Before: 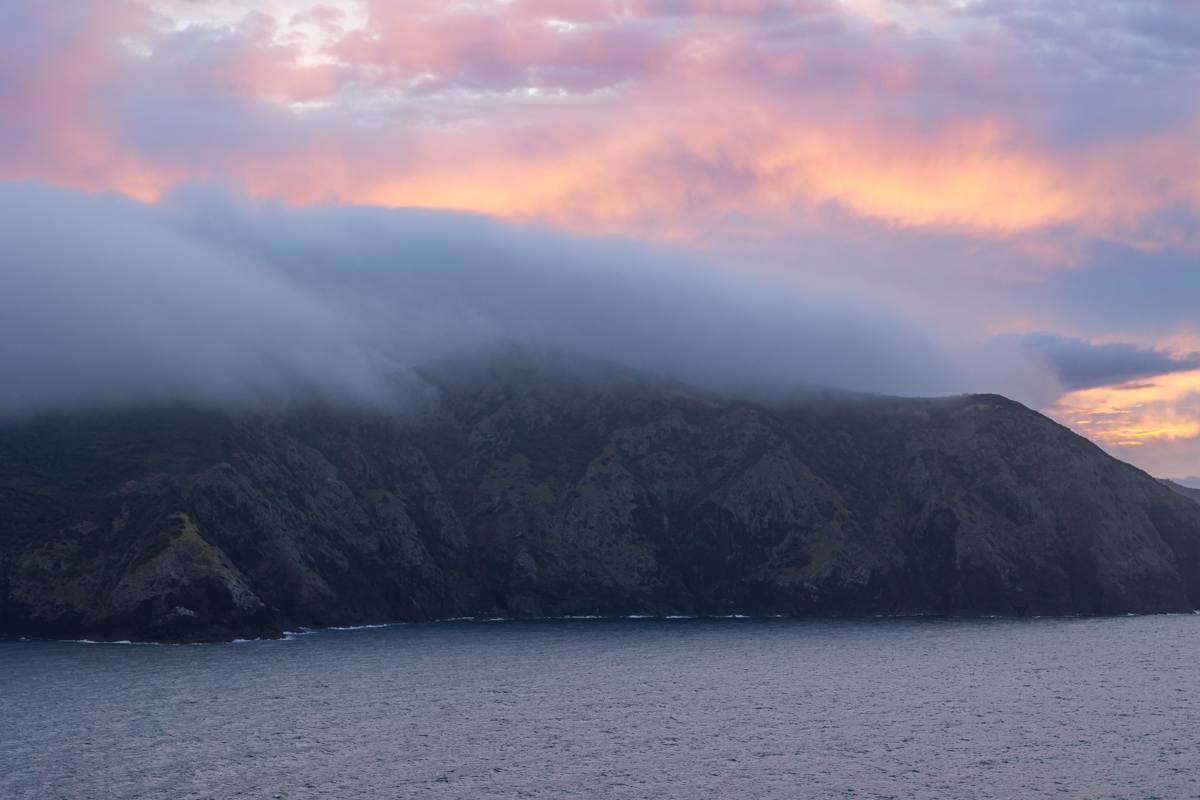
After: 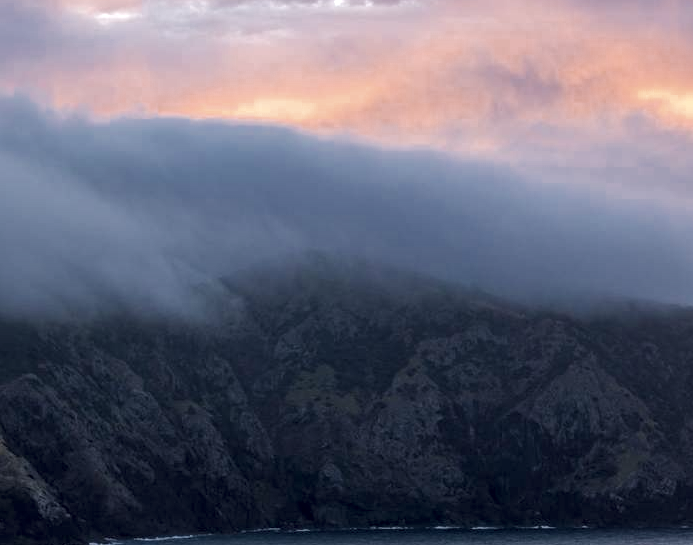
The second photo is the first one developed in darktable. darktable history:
crop: left 16.202%, top 11.208%, right 26.045%, bottom 20.557%
local contrast: detail 160%
color zones: curves: ch0 [(0, 0.5) (0.125, 0.4) (0.25, 0.5) (0.375, 0.4) (0.5, 0.4) (0.625, 0.35) (0.75, 0.35) (0.875, 0.5)]; ch1 [(0, 0.35) (0.125, 0.45) (0.25, 0.35) (0.375, 0.35) (0.5, 0.35) (0.625, 0.35) (0.75, 0.45) (0.875, 0.35)]; ch2 [(0, 0.6) (0.125, 0.5) (0.25, 0.5) (0.375, 0.6) (0.5, 0.6) (0.625, 0.5) (0.75, 0.5) (0.875, 0.5)]
velvia: strength 10%
